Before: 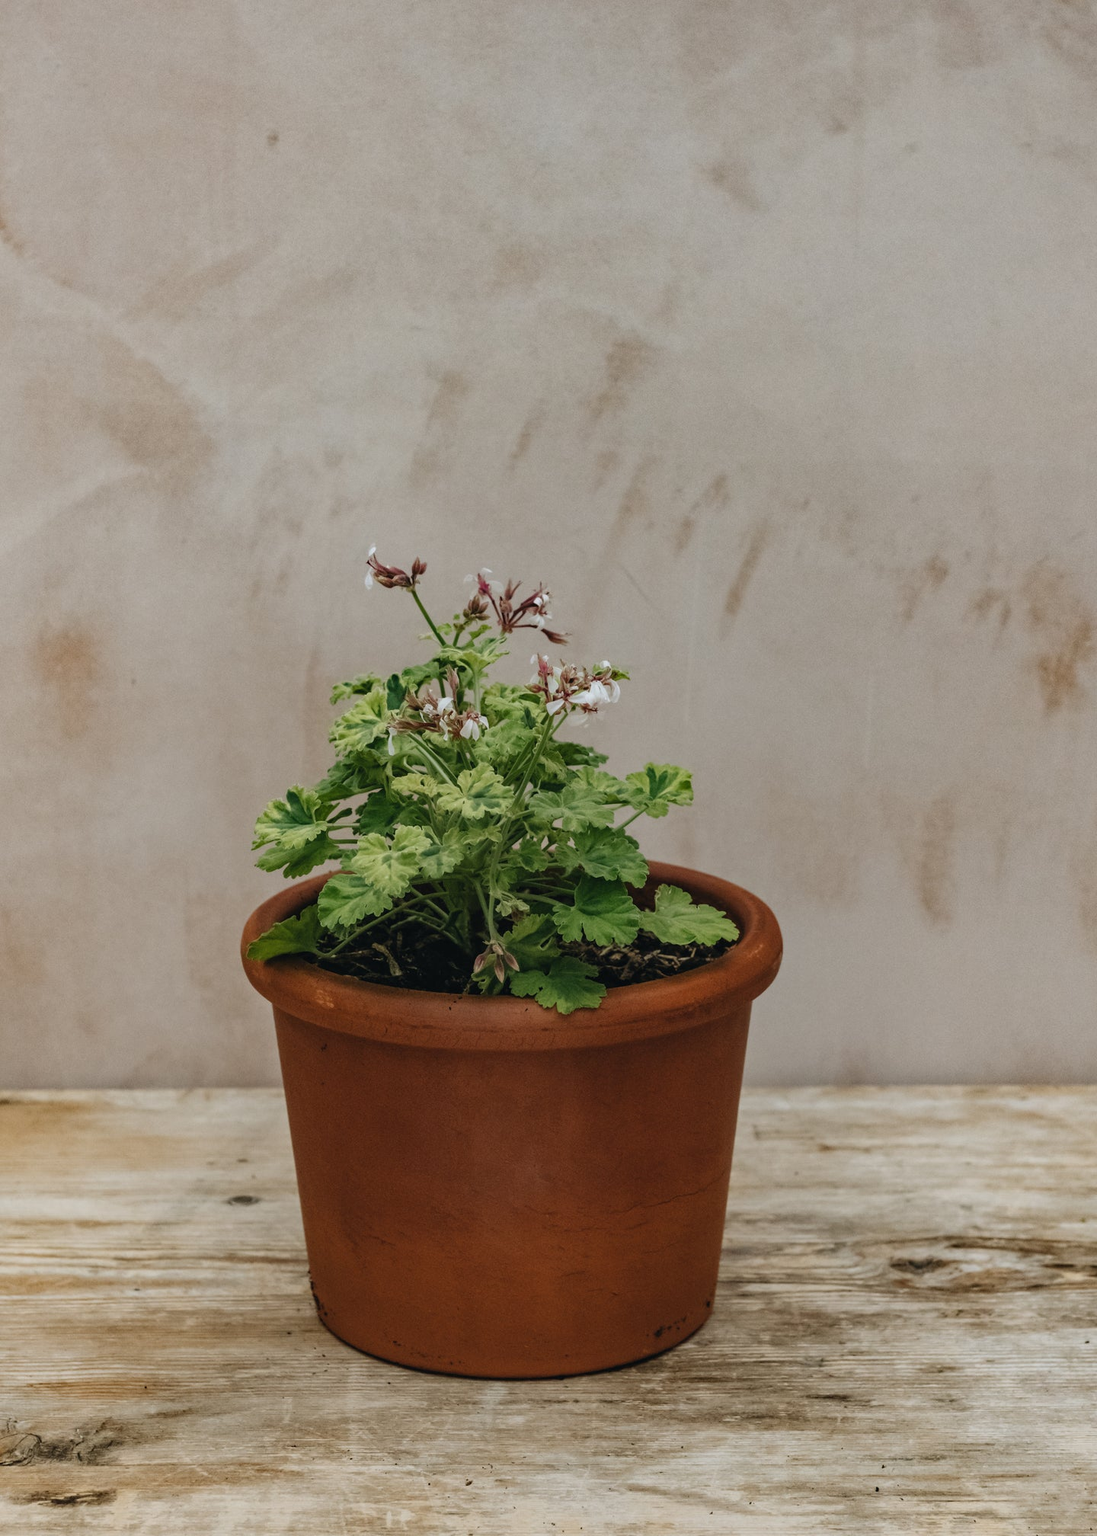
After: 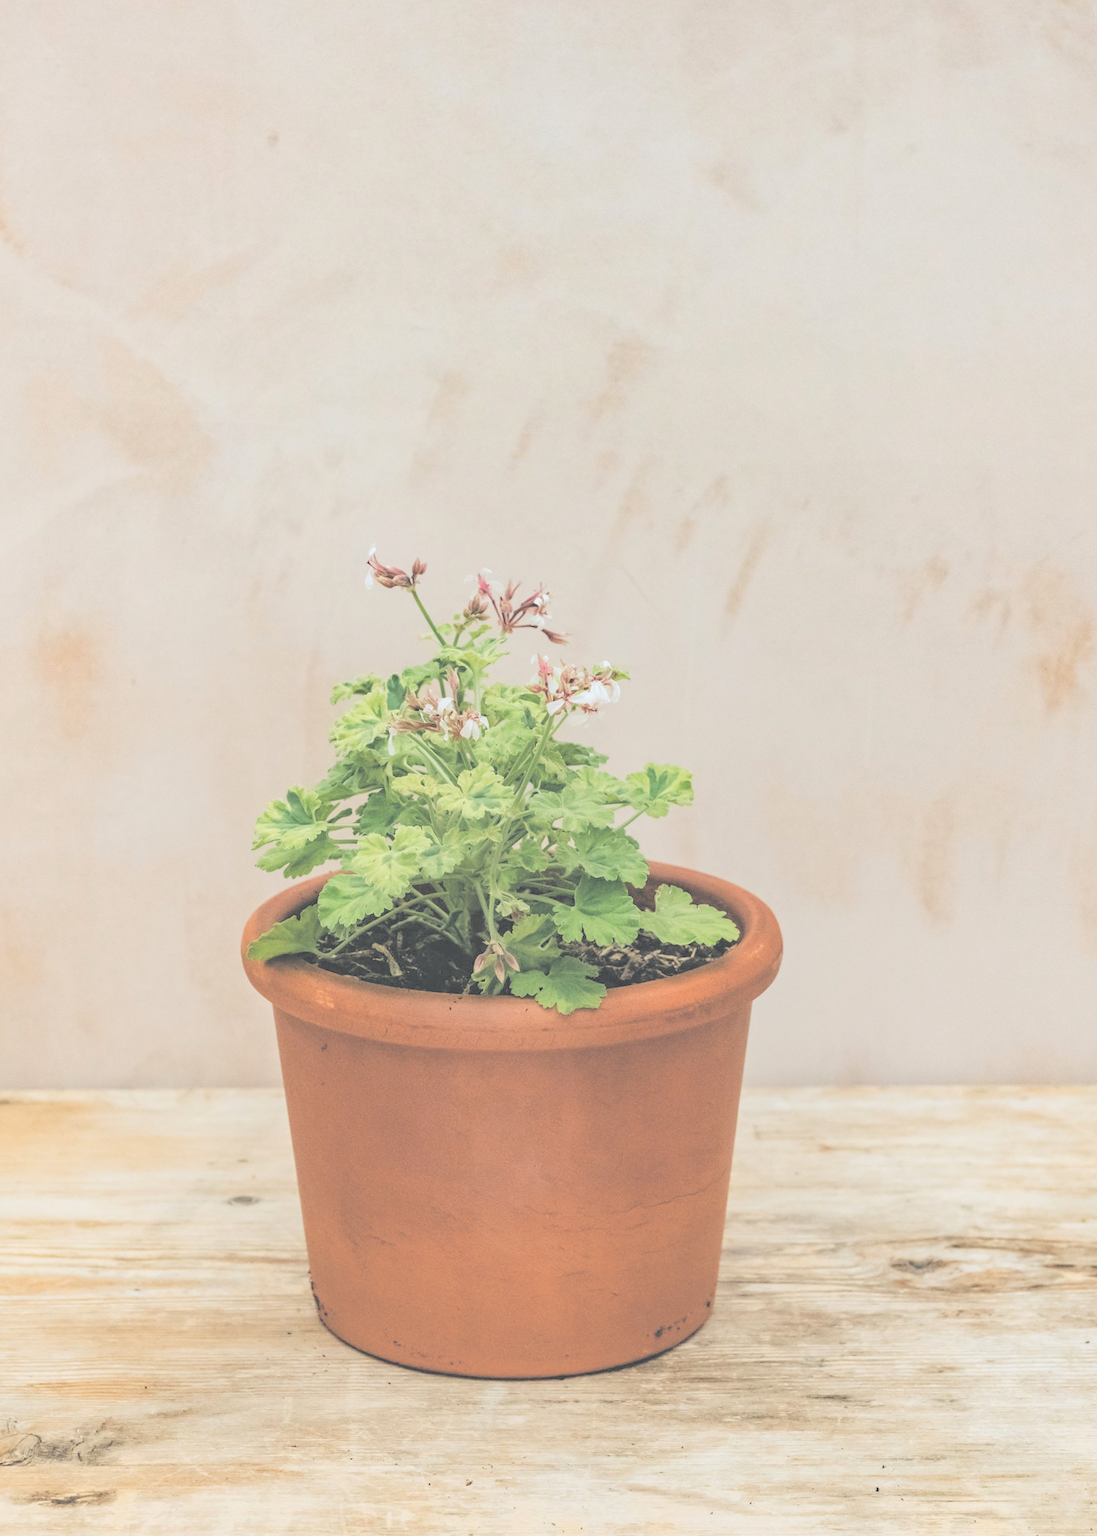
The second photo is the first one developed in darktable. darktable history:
contrast brightness saturation: brightness 0.983
